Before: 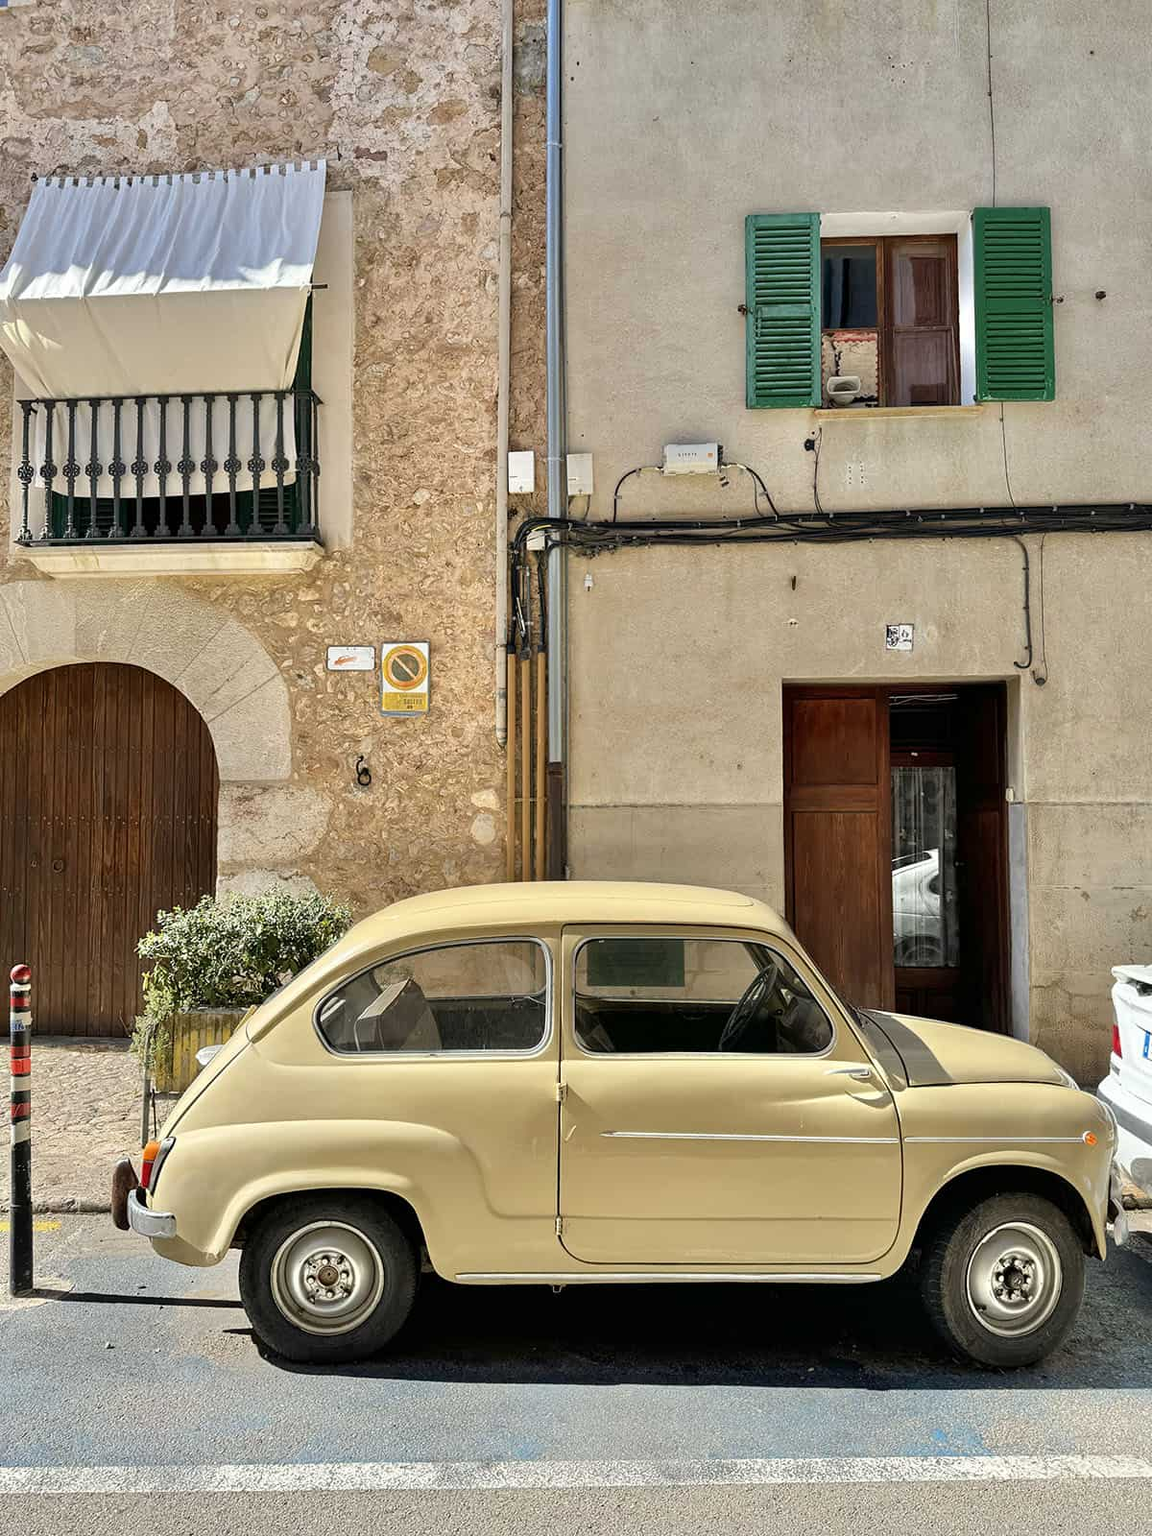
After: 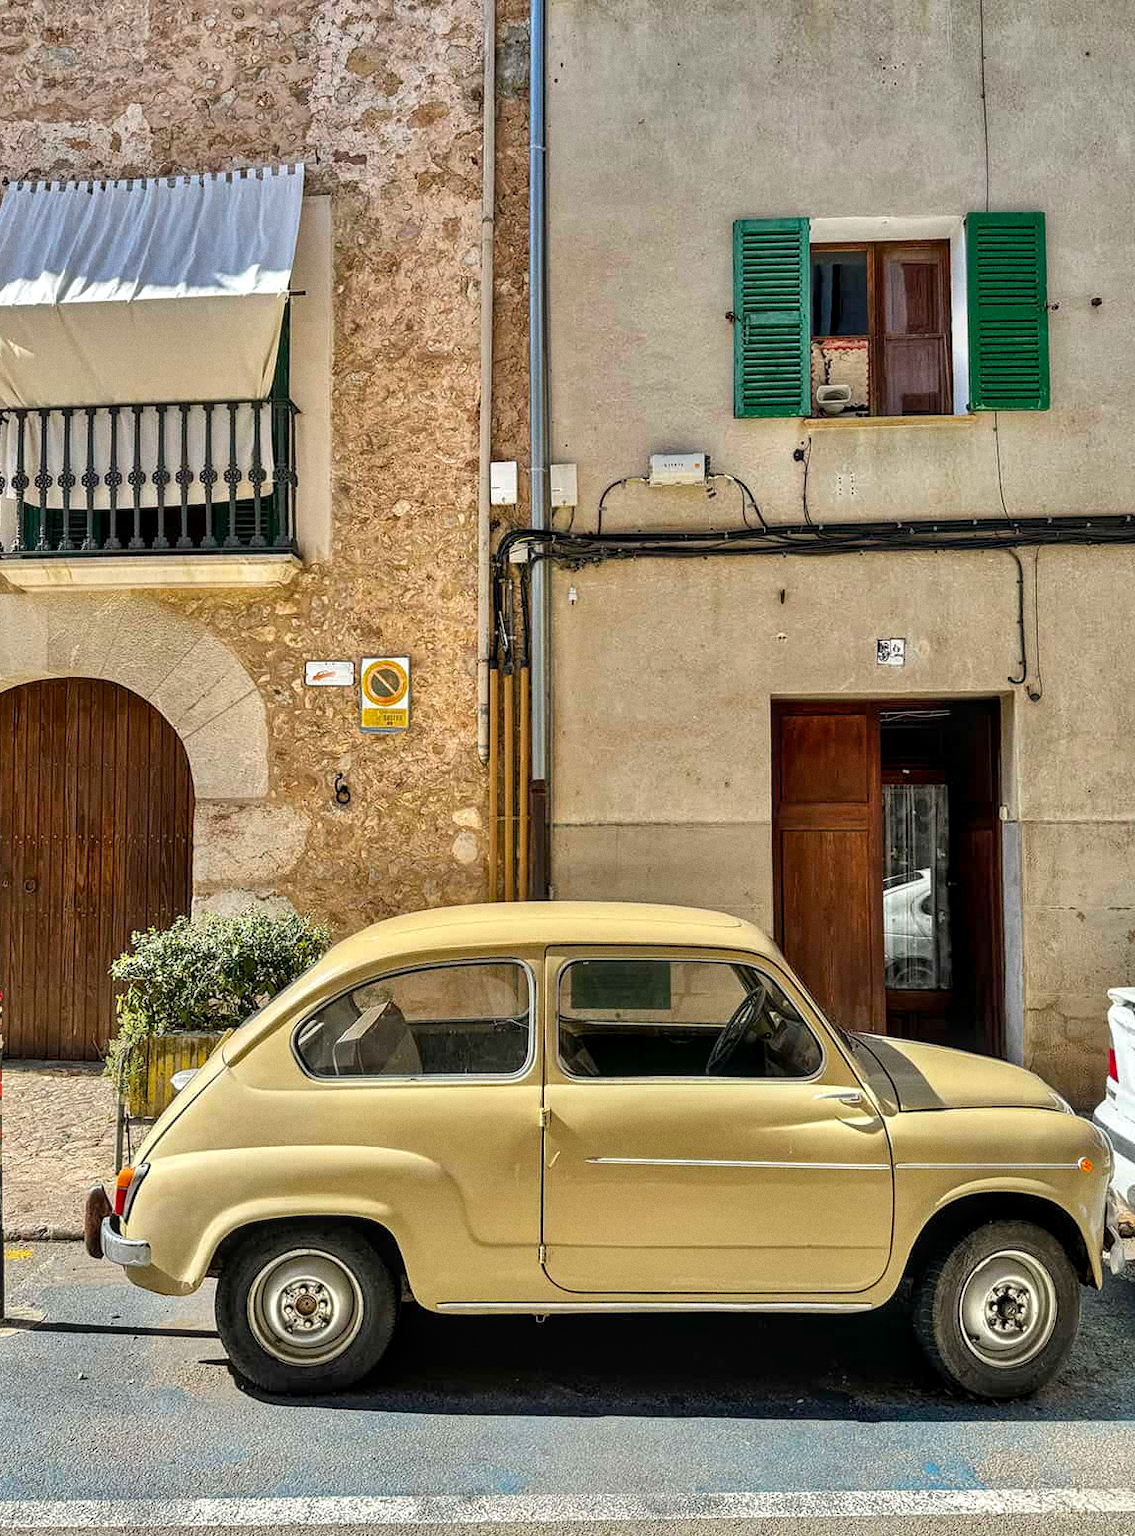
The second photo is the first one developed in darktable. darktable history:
crop and rotate: left 2.536%, right 1.107%, bottom 2.246%
local contrast: detail 130%
shadows and highlights: low approximation 0.01, soften with gaussian
grain: coarseness 7.08 ISO, strength 21.67%, mid-tones bias 59.58%
color balance rgb: perceptual saturation grading › global saturation 10%, global vibrance 10%
